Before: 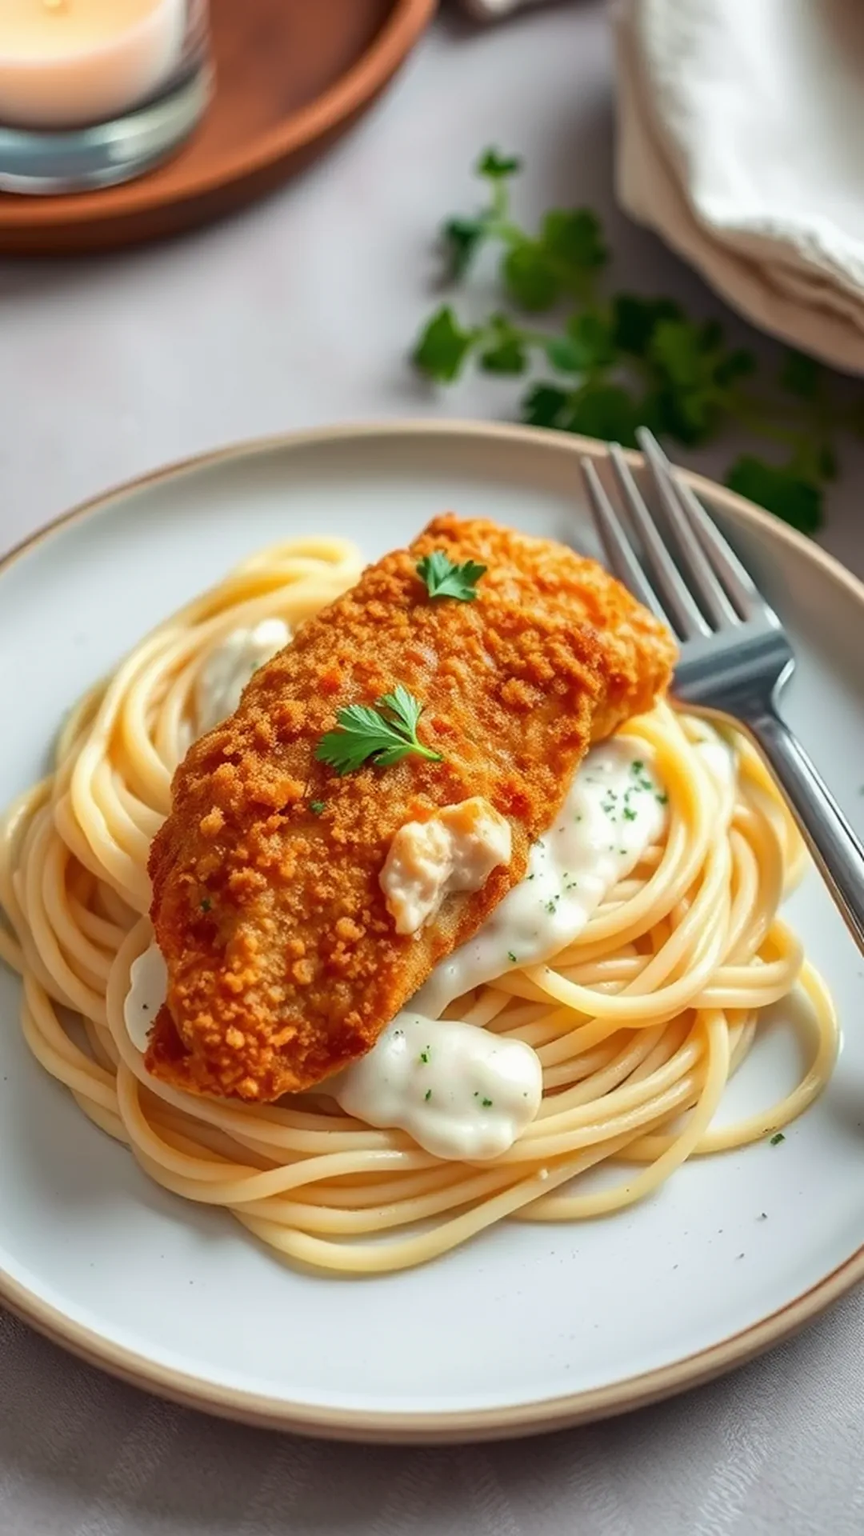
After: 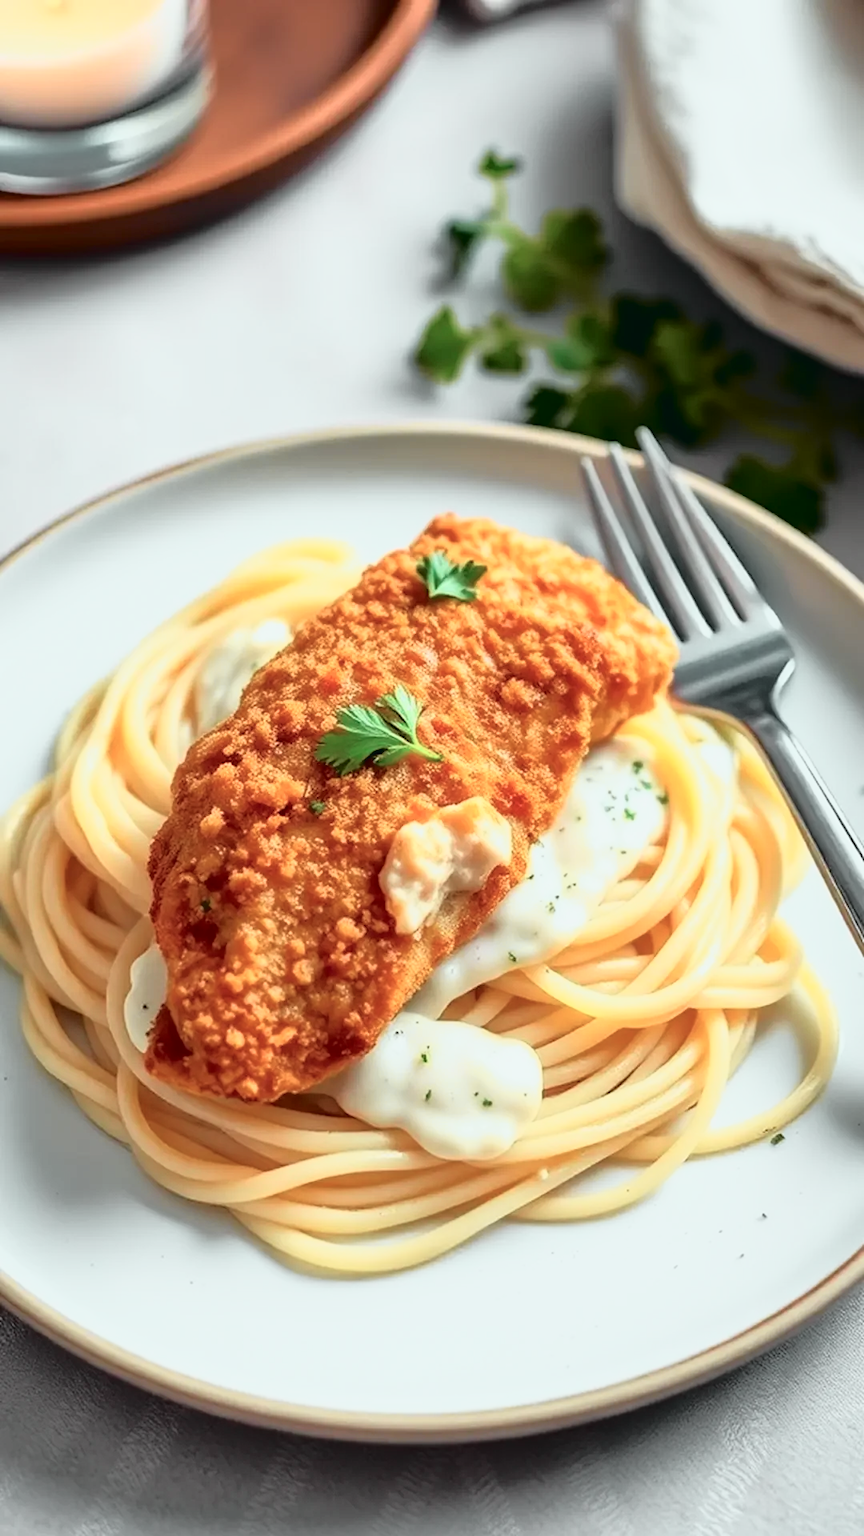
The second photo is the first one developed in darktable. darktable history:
contrast brightness saturation: contrast 0.061, brightness -0.006, saturation -0.227
tone curve: curves: ch0 [(0, 0.015) (0.091, 0.055) (0.184, 0.159) (0.304, 0.382) (0.492, 0.579) (0.628, 0.755) (0.832, 0.932) (0.984, 0.963)]; ch1 [(0, 0) (0.34, 0.235) (0.46, 0.46) (0.515, 0.502) (0.553, 0.567) (0.764, 0.815) (1, 1)]; ch2 [(0, 0) (0.44, 0.458) (0.479, 0.492) (0.524, 0.507) (0.557, 0.567) (0.673, 0.699) (1, 1)], color space Lab, independent channels, preserve colors none
